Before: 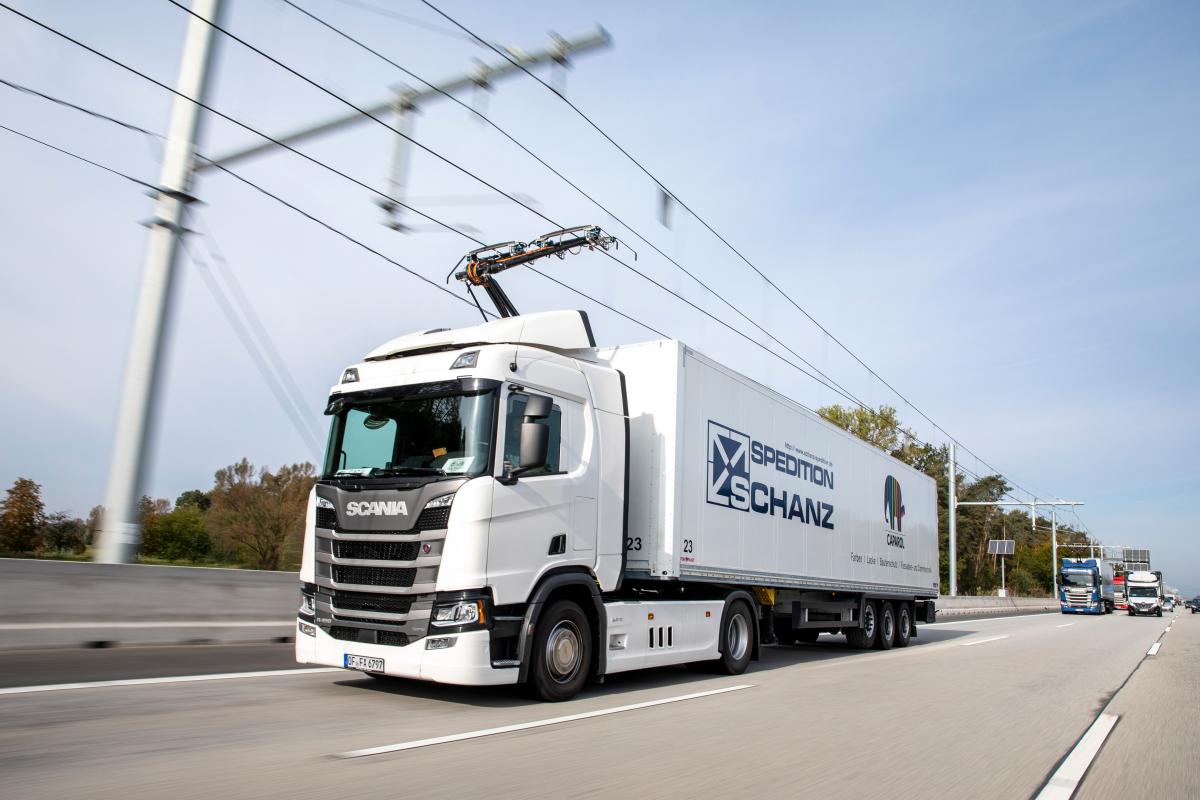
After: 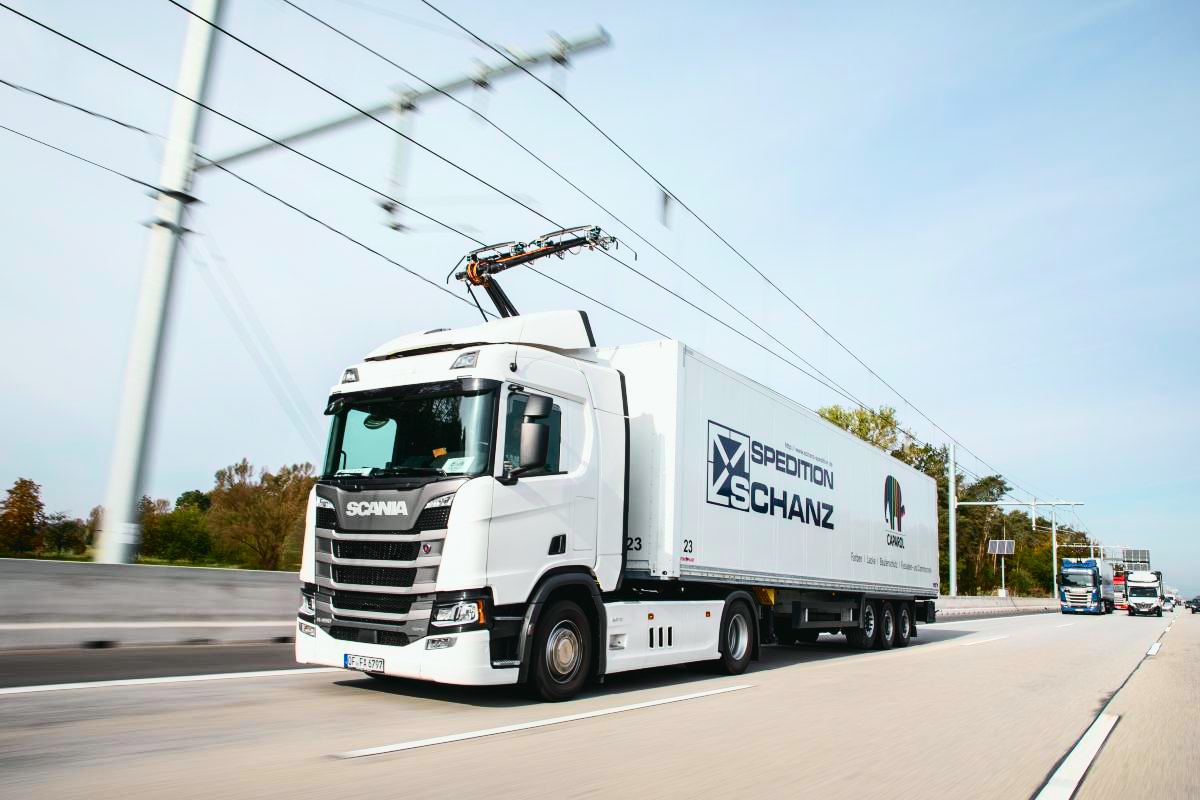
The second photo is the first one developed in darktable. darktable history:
tone curve: curves: ch0 [(0, 0.028) (0.037, 0.05) (0.123, 0.108) (0.19, 0.164) (0.269, 0.247) (0.475, 0.533) (0.595, 0.695) (0.718, 0.823) (0.855, 0.913) (1, 0.982)]; ch1 [(0, 0) (0.243, 0.245) (0.427, 0.41) (0.493, 0.481) (0.505, 0.502) (0.536, 0.545) (0.56, 0.582) (0.611, 0.644) (0.769, 0.807) (1, 1)]; ch2 [(0, 0) (0.249, 0.216) (0.349, 0.321) (0.424, 0.442) (0.476, 0.483) (0.498, 0.499) (0.517, 0.519) (0.532, 0.55) (0.569, 0.608) (0.614, 0.661) (0.706, 0.75) (0.808, 0.809) (0.991, 0.968)], color space Lab, independent channels, preserve colors none
